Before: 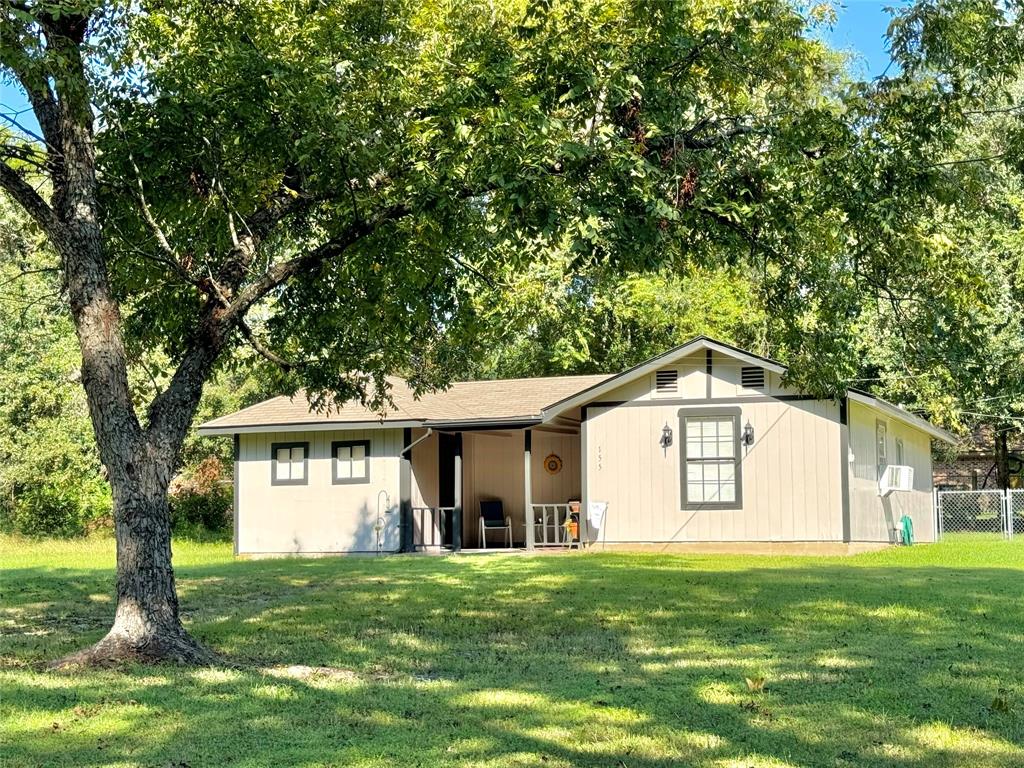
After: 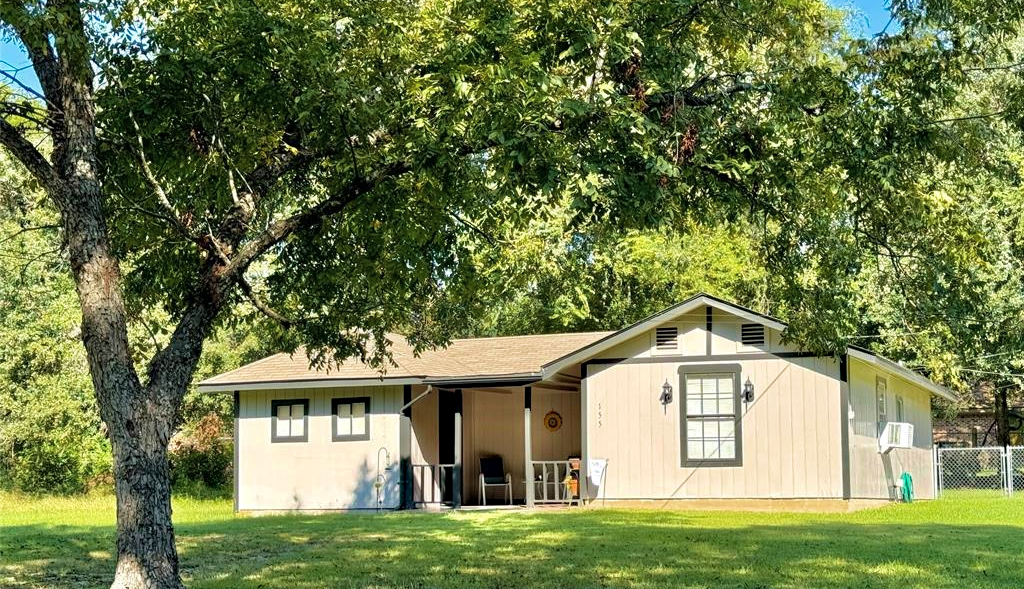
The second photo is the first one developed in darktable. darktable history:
crop: top 5.667%, bottom 17.637%
velvia: on, module defaults
haze removal: strength 0.29, distance 0.25, compatibility mode true, adaptive false
contrast brightness saturation: saturation -0.17
white balance: emerald 1
color balance rgb: perceptual saturation grading › global saturation 10%, global vibrance 10%
